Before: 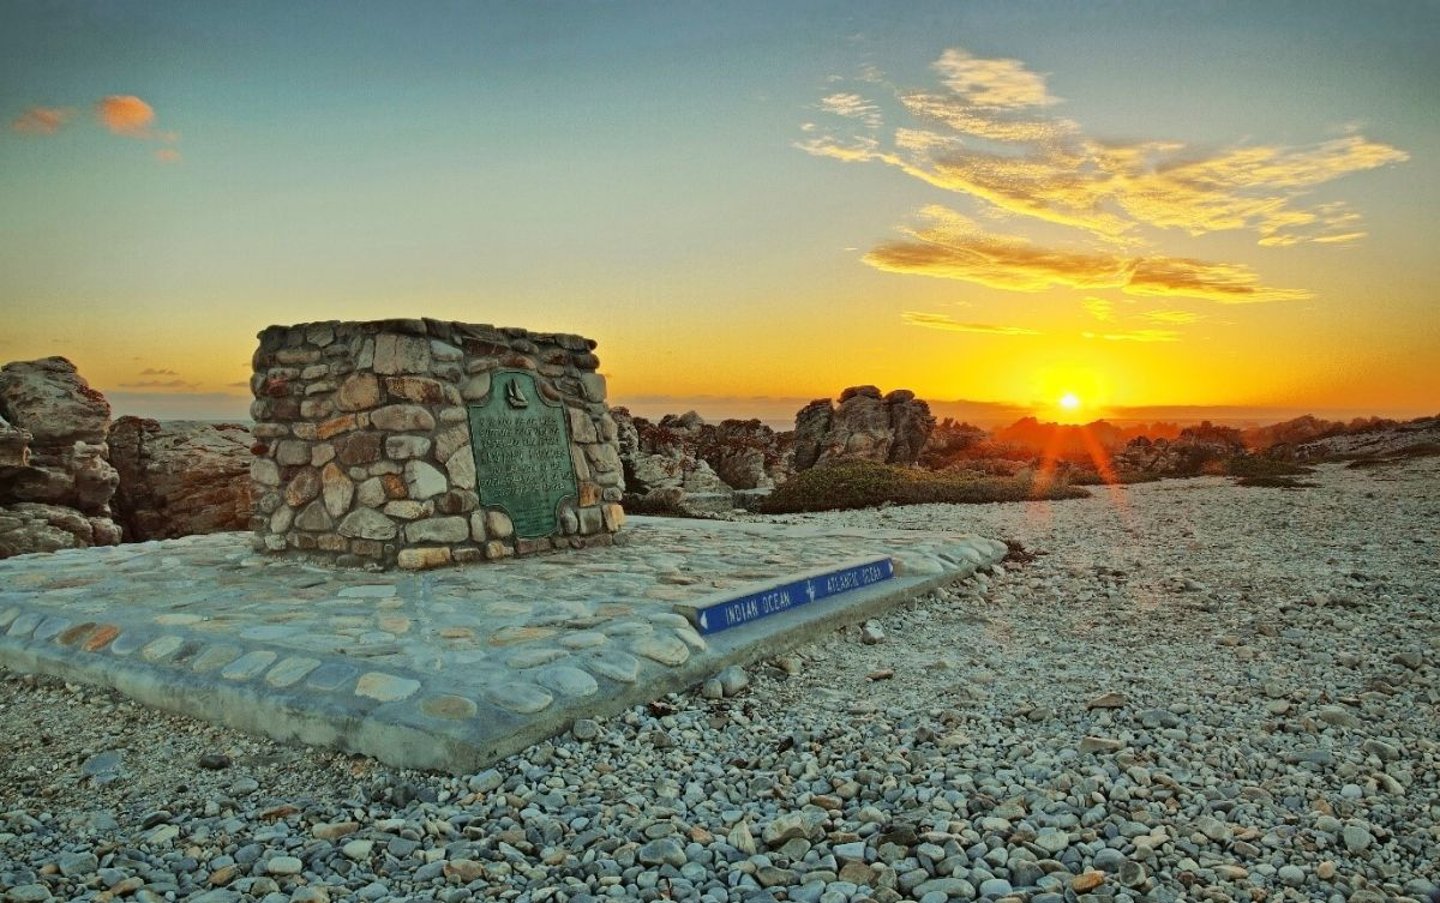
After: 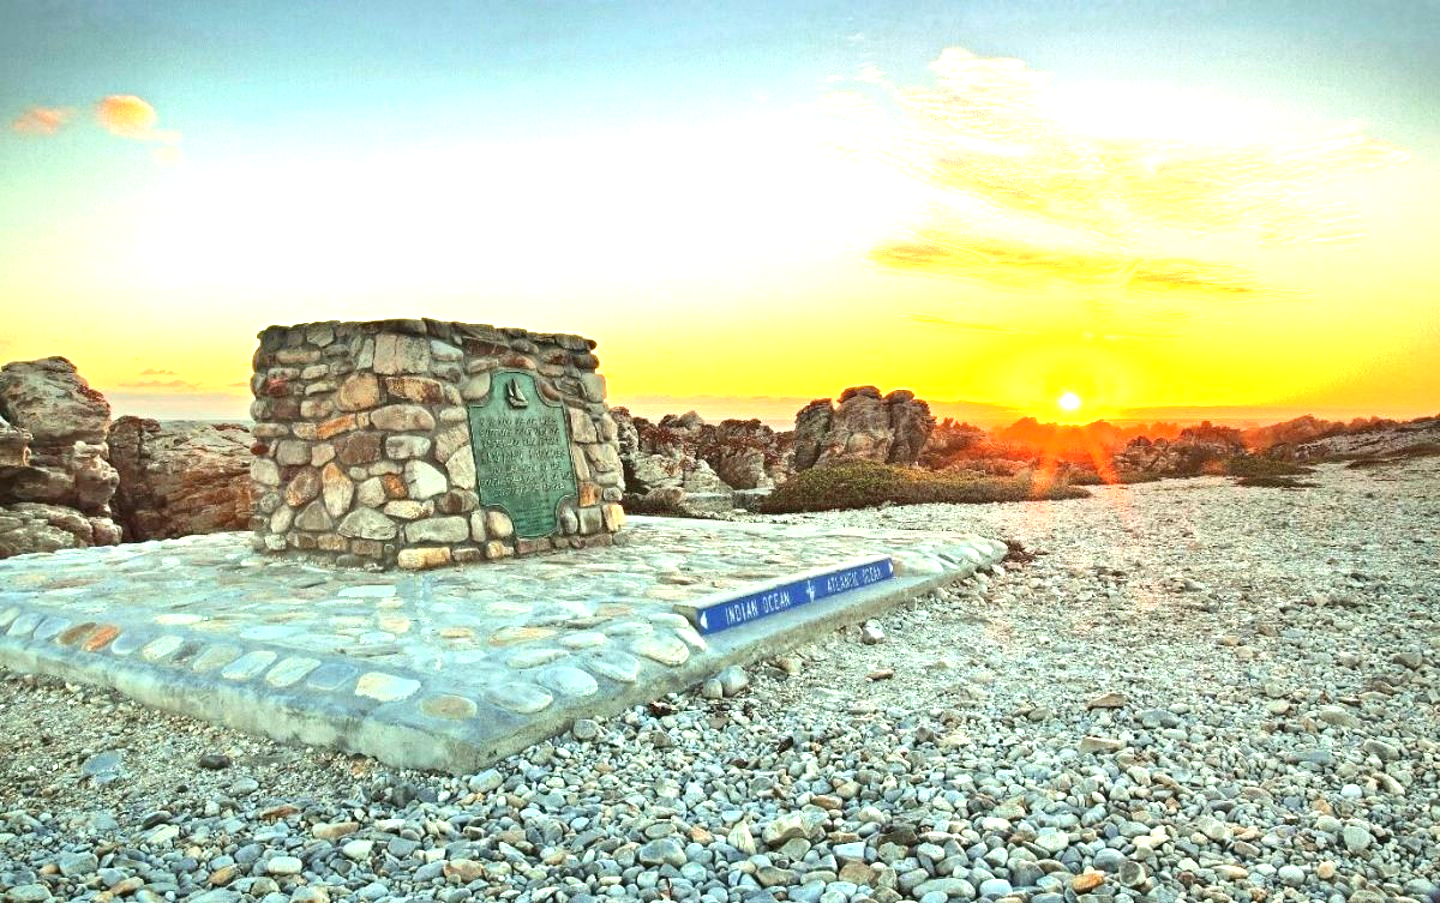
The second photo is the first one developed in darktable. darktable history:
exposure: black level correction 0, exposure 1.618 EV, compensate exposure bias true, compensate highlight preservation false
